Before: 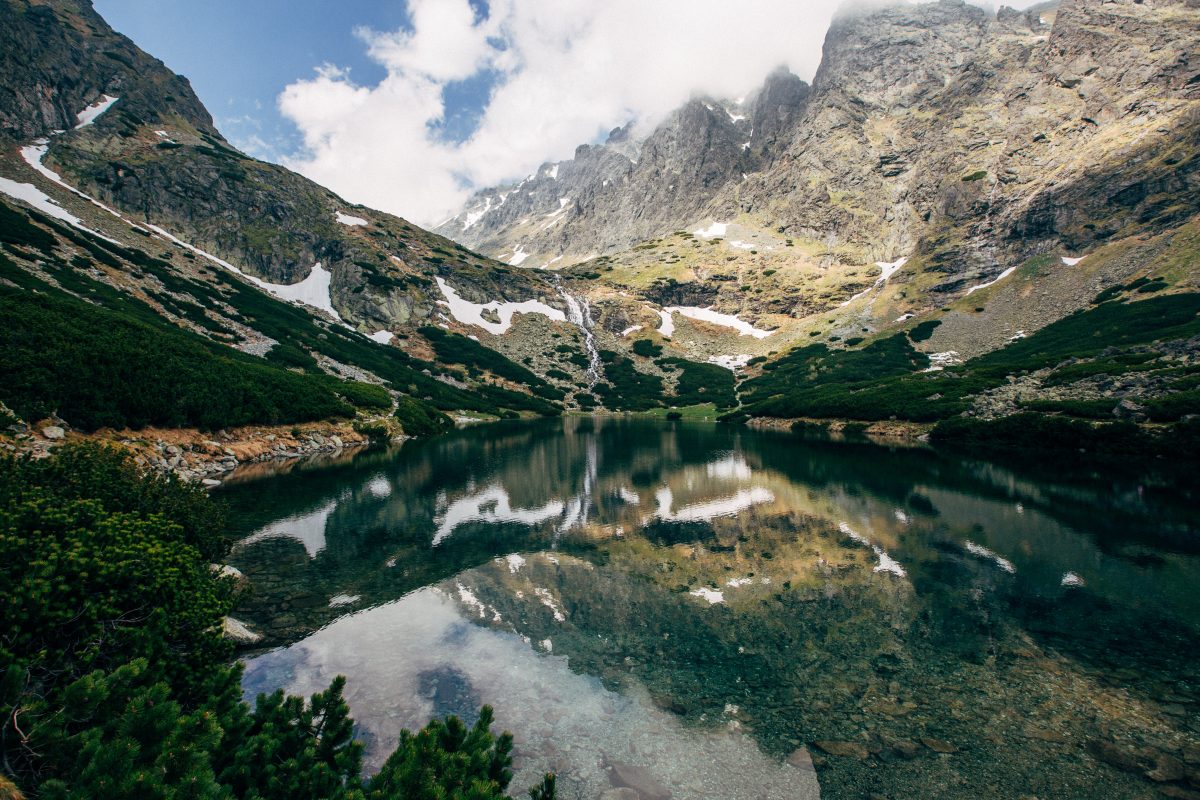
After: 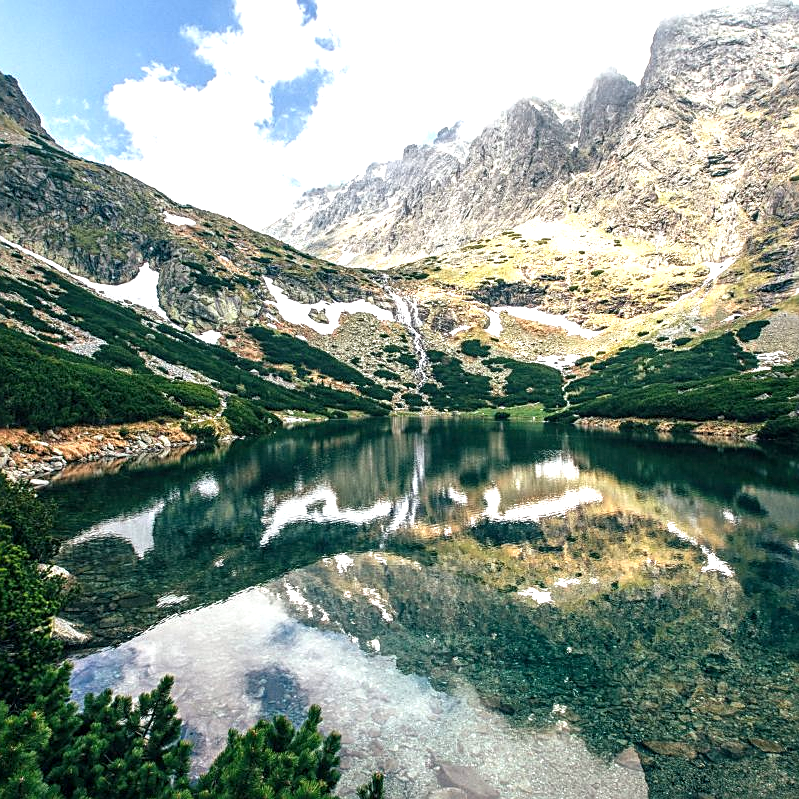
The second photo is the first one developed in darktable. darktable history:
exposure: black level correction 0, exposure 1 EV, compensate exposure bias true, compensate highlight preservation false
sharpen: on, module defaults
crop and rotate: left 14.385%, right 18.948%
local contrast: on, module defaults
